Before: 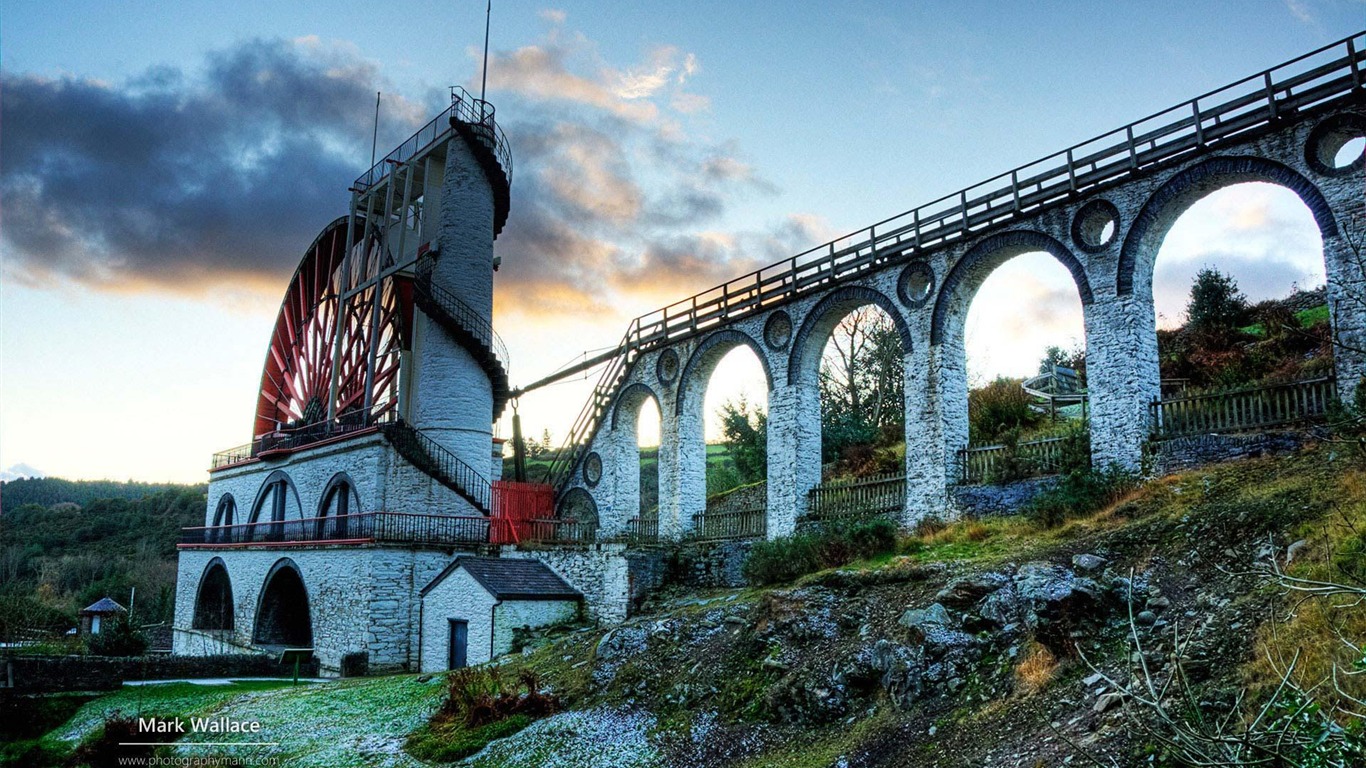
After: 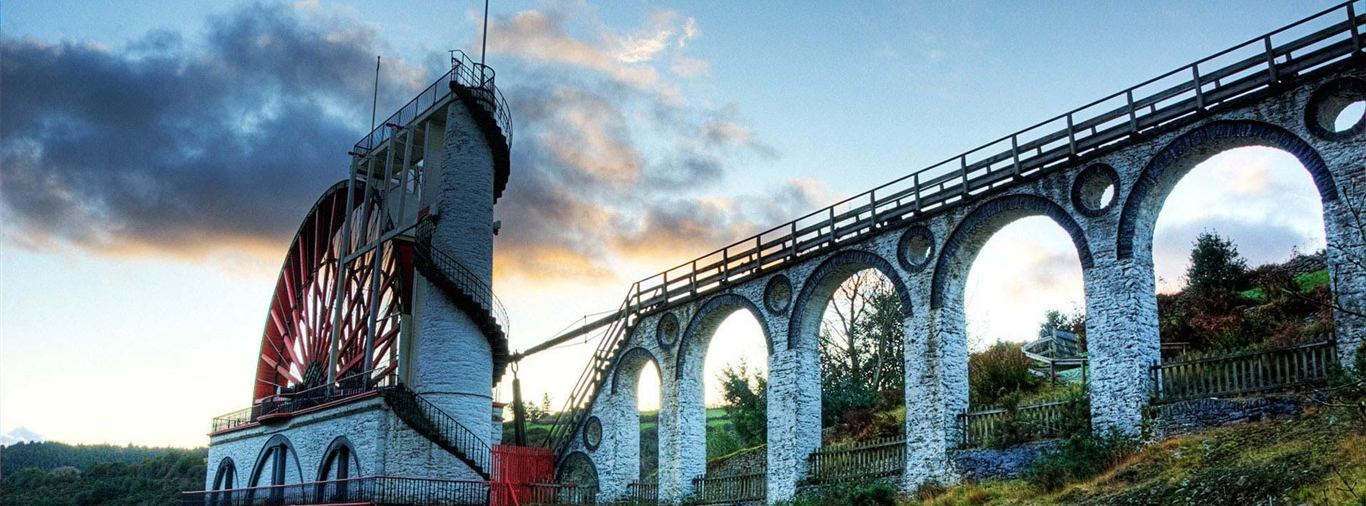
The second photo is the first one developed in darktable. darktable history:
crop and rotate: top 4.732%, bottom 29.353%
